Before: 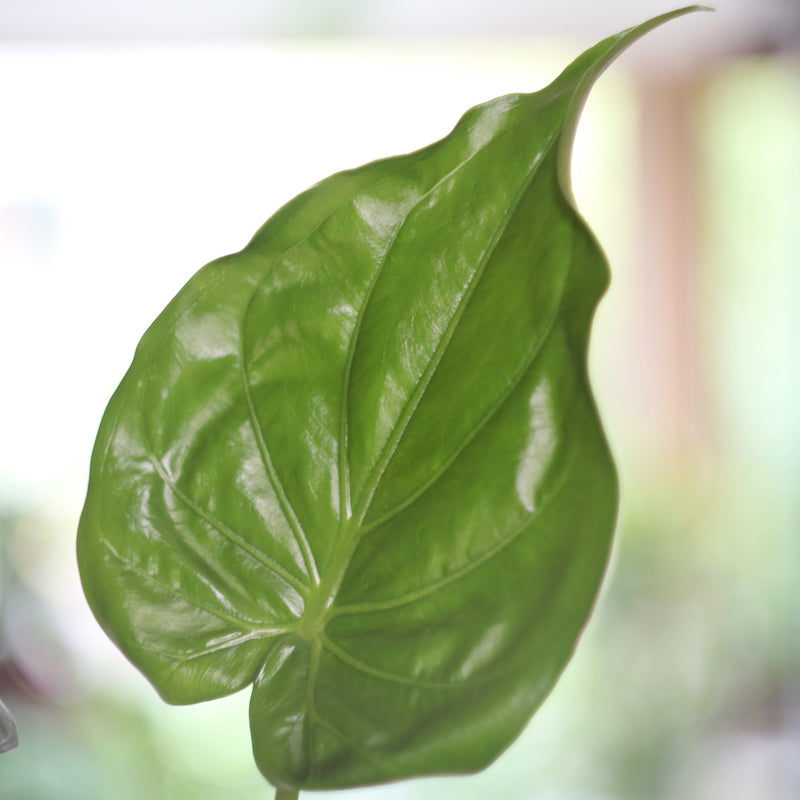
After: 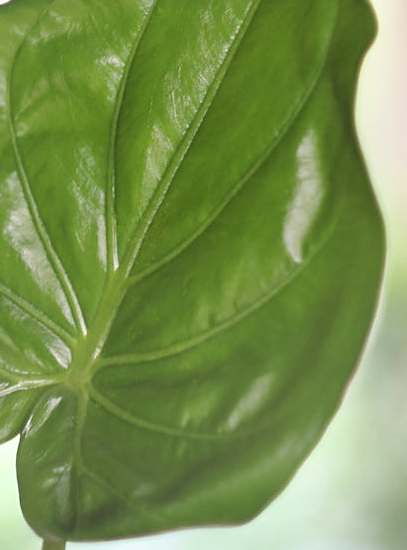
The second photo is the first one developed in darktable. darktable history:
crop and rotate: left 29.237%, top 31.152%, right 19.807%
exposure: exposure 0.014 EV, compensate highlight preservation false
sharpen: on, module defaults
